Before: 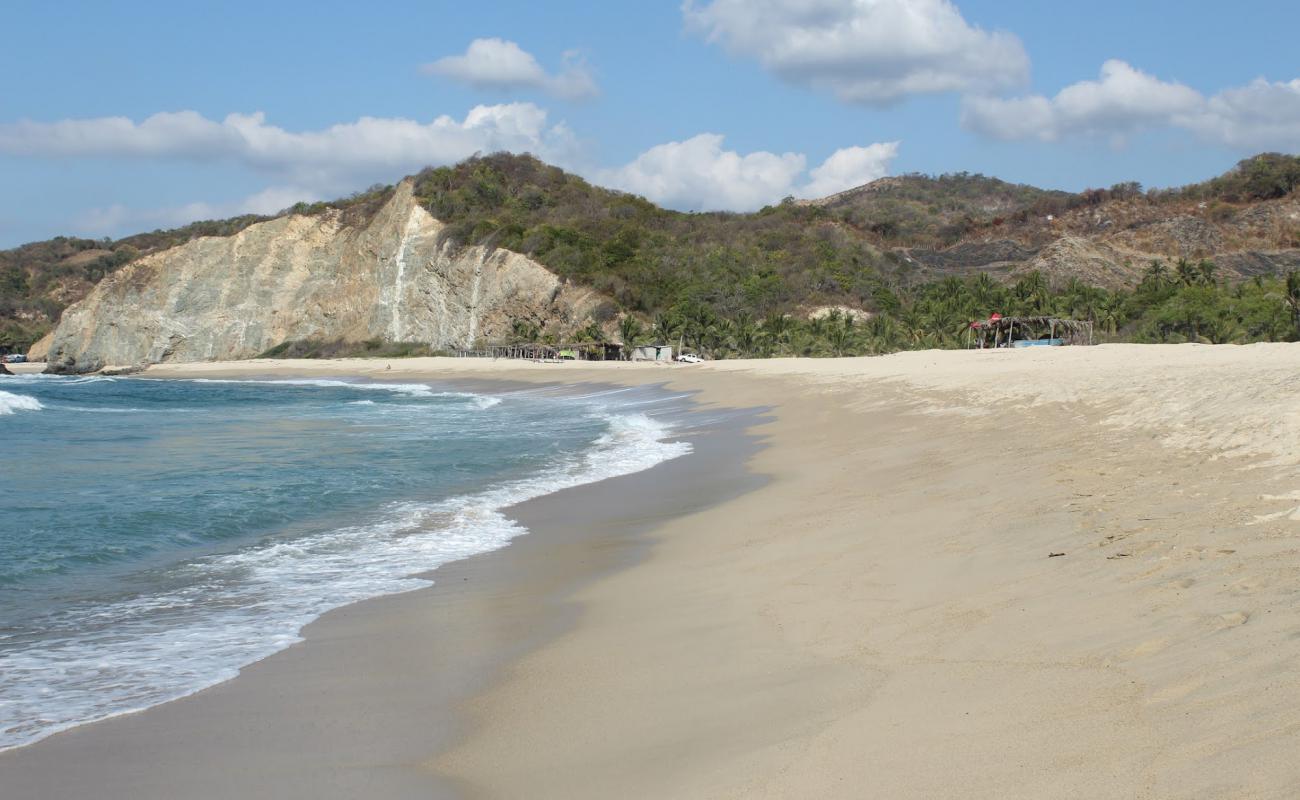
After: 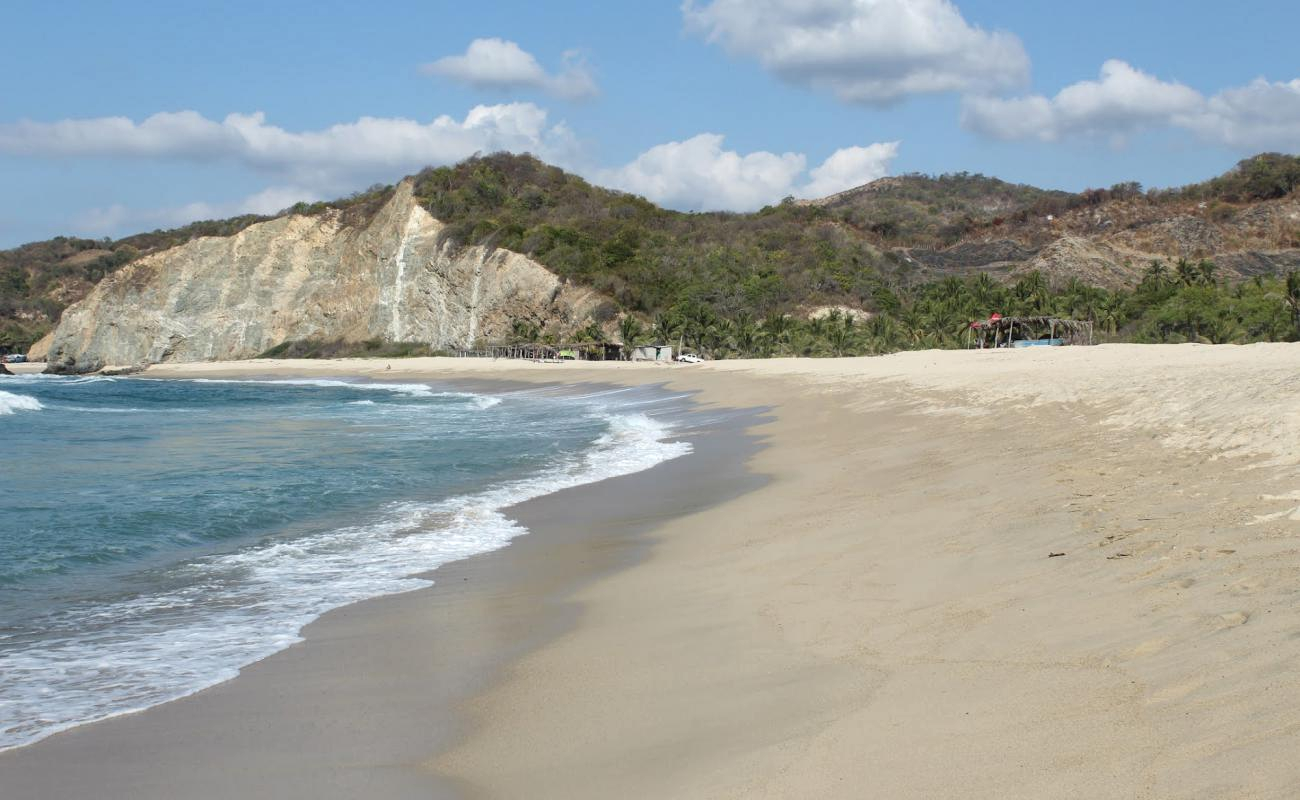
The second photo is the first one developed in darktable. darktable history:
local contrast: mode bilateral grid, contrast 20, coarseness 49, detail 120%, midtone range 0.2
